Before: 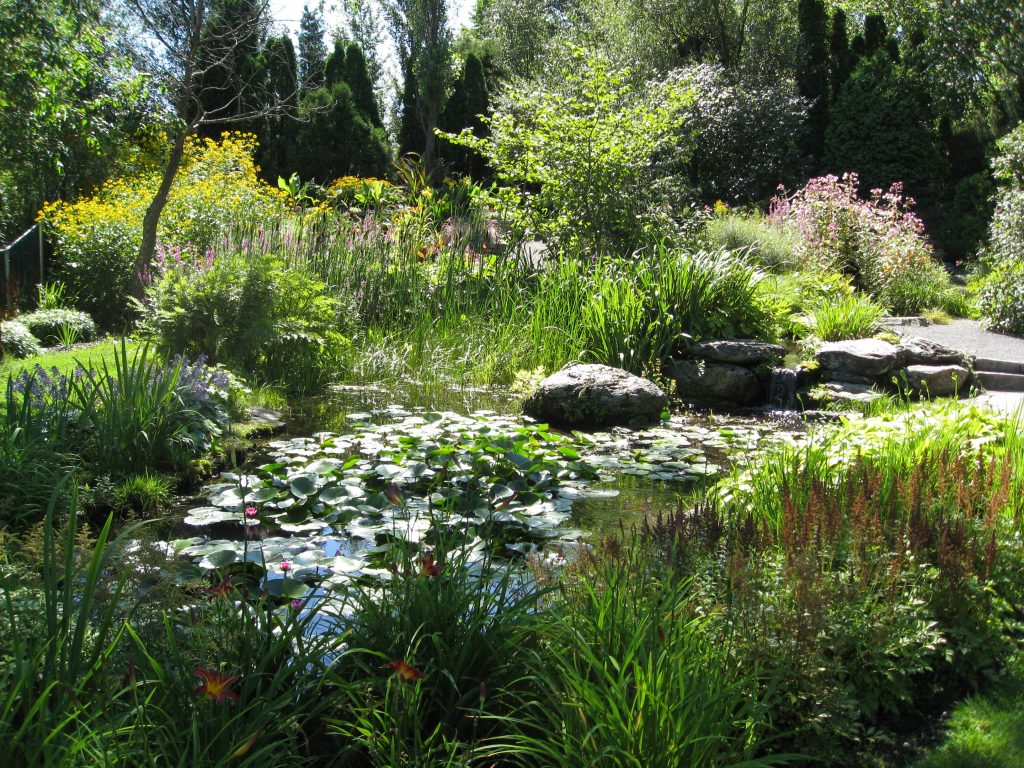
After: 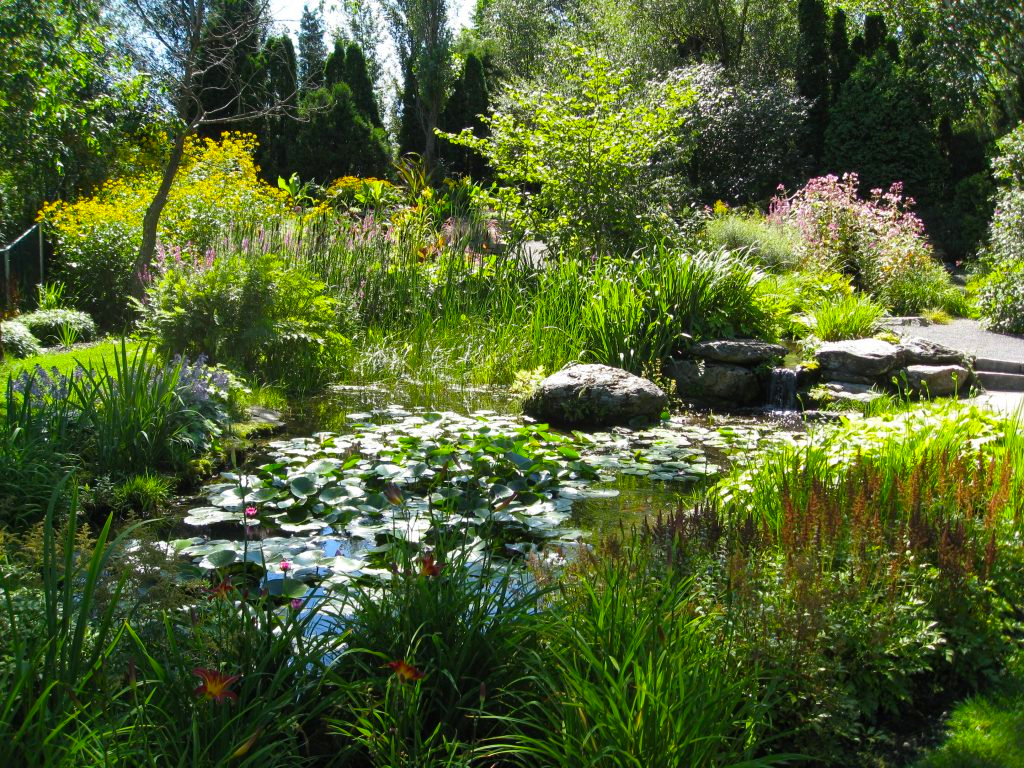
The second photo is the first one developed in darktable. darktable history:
color balance rgb: perceptual saturation grading › global saturation 30%
